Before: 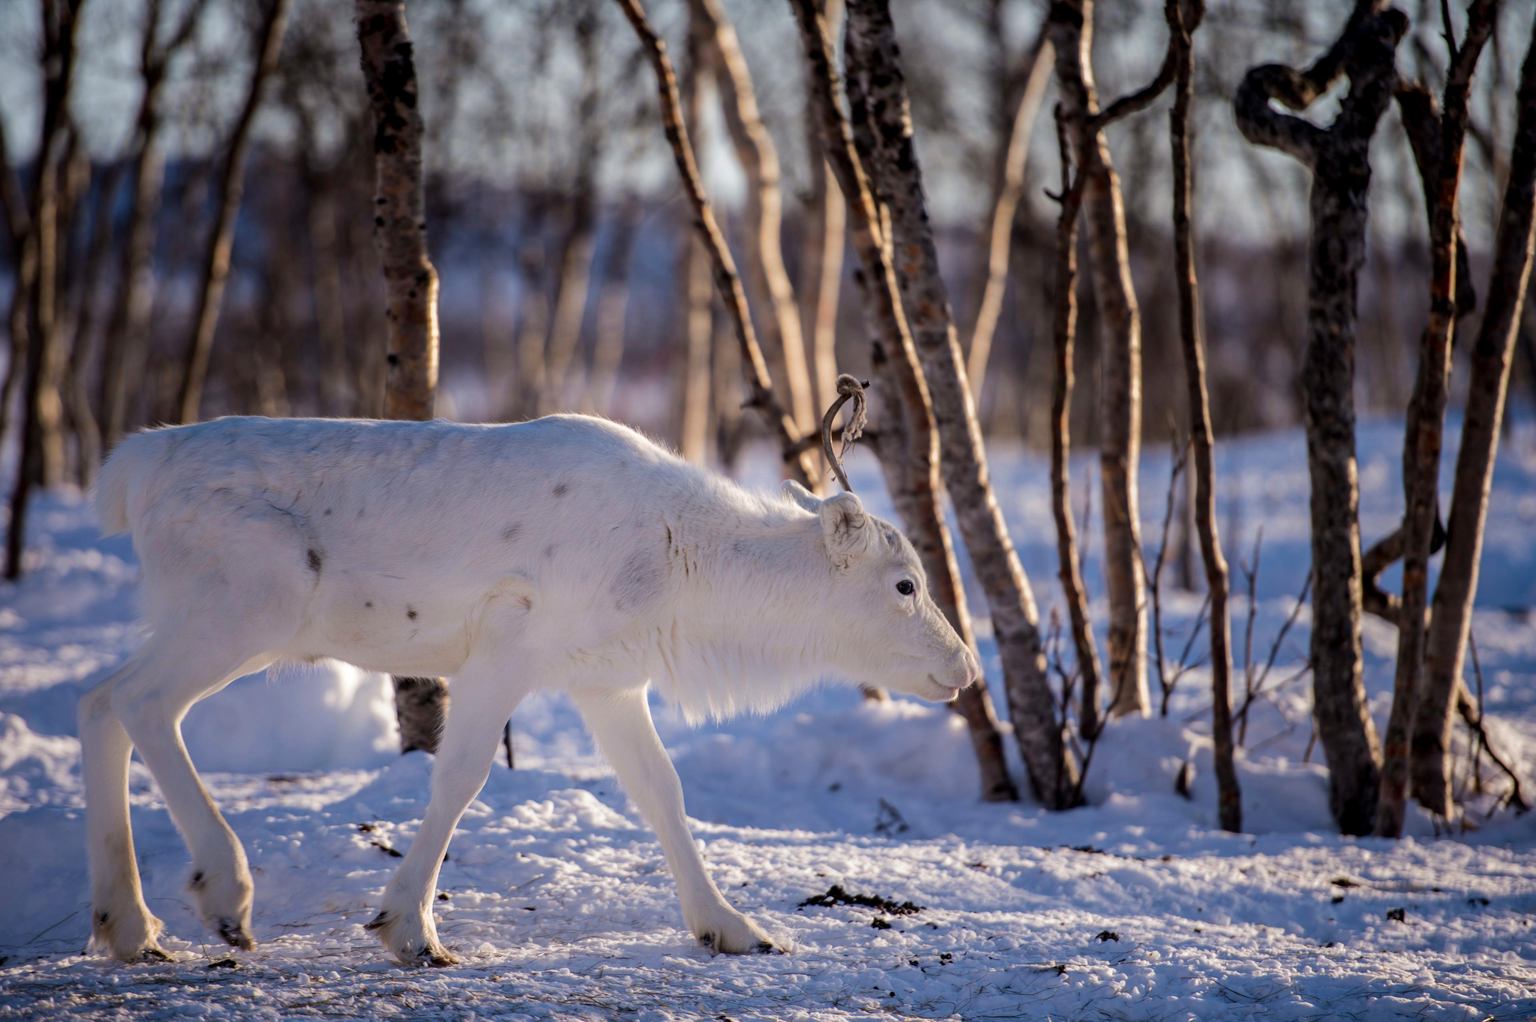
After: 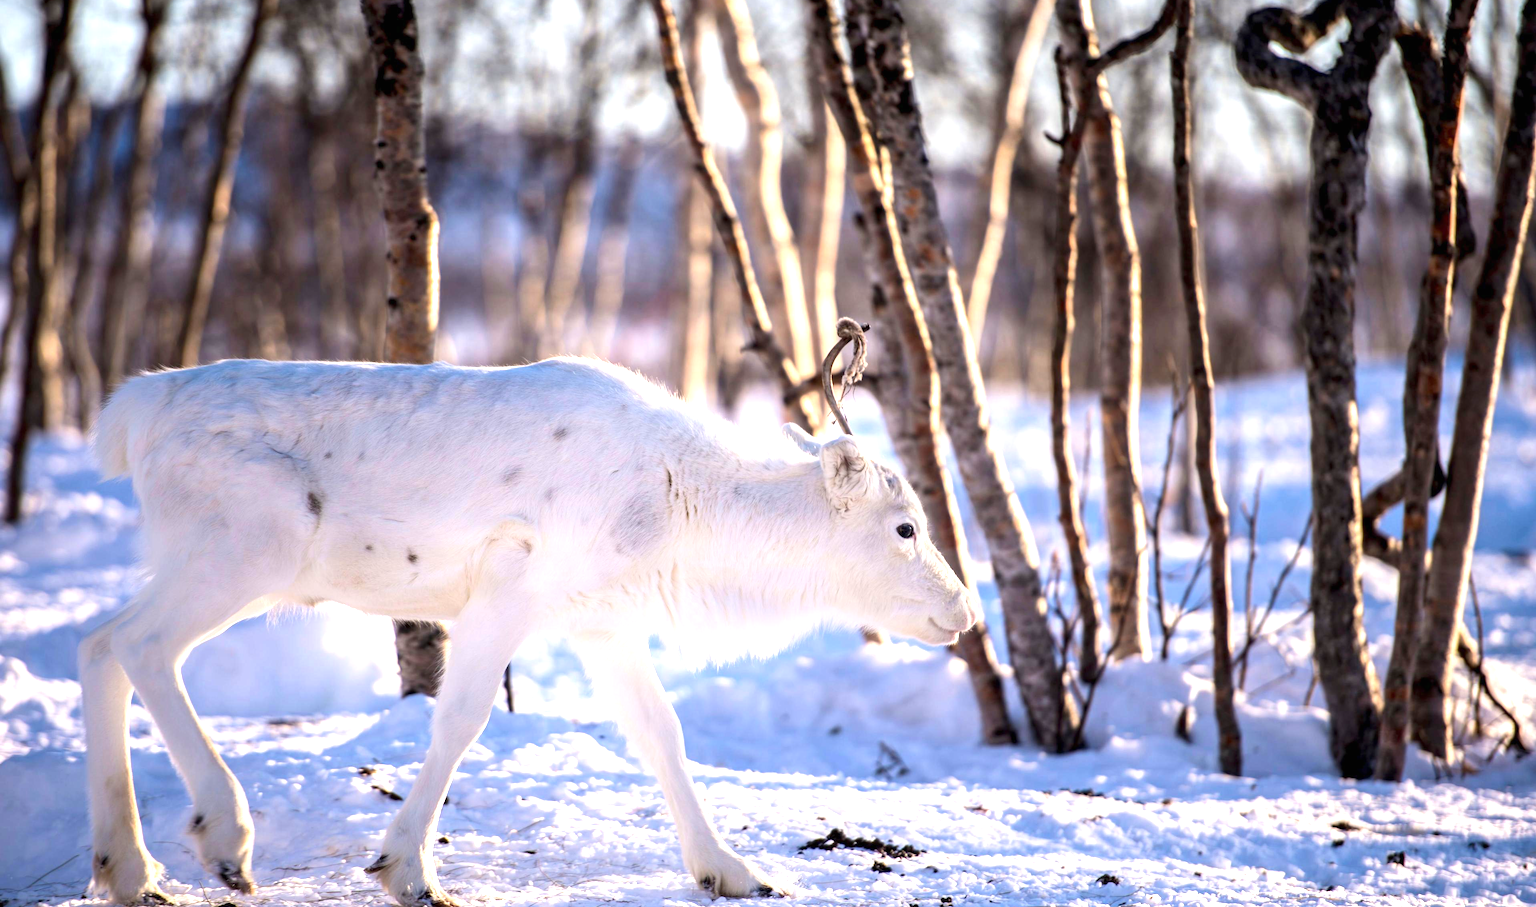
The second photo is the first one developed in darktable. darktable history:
crop and rotate: top 5.609%, bottom 5.609%
exposure: black level correction 0, exposure 1.45 EV, compensate exposure bias true, compensate highlight preservation false
